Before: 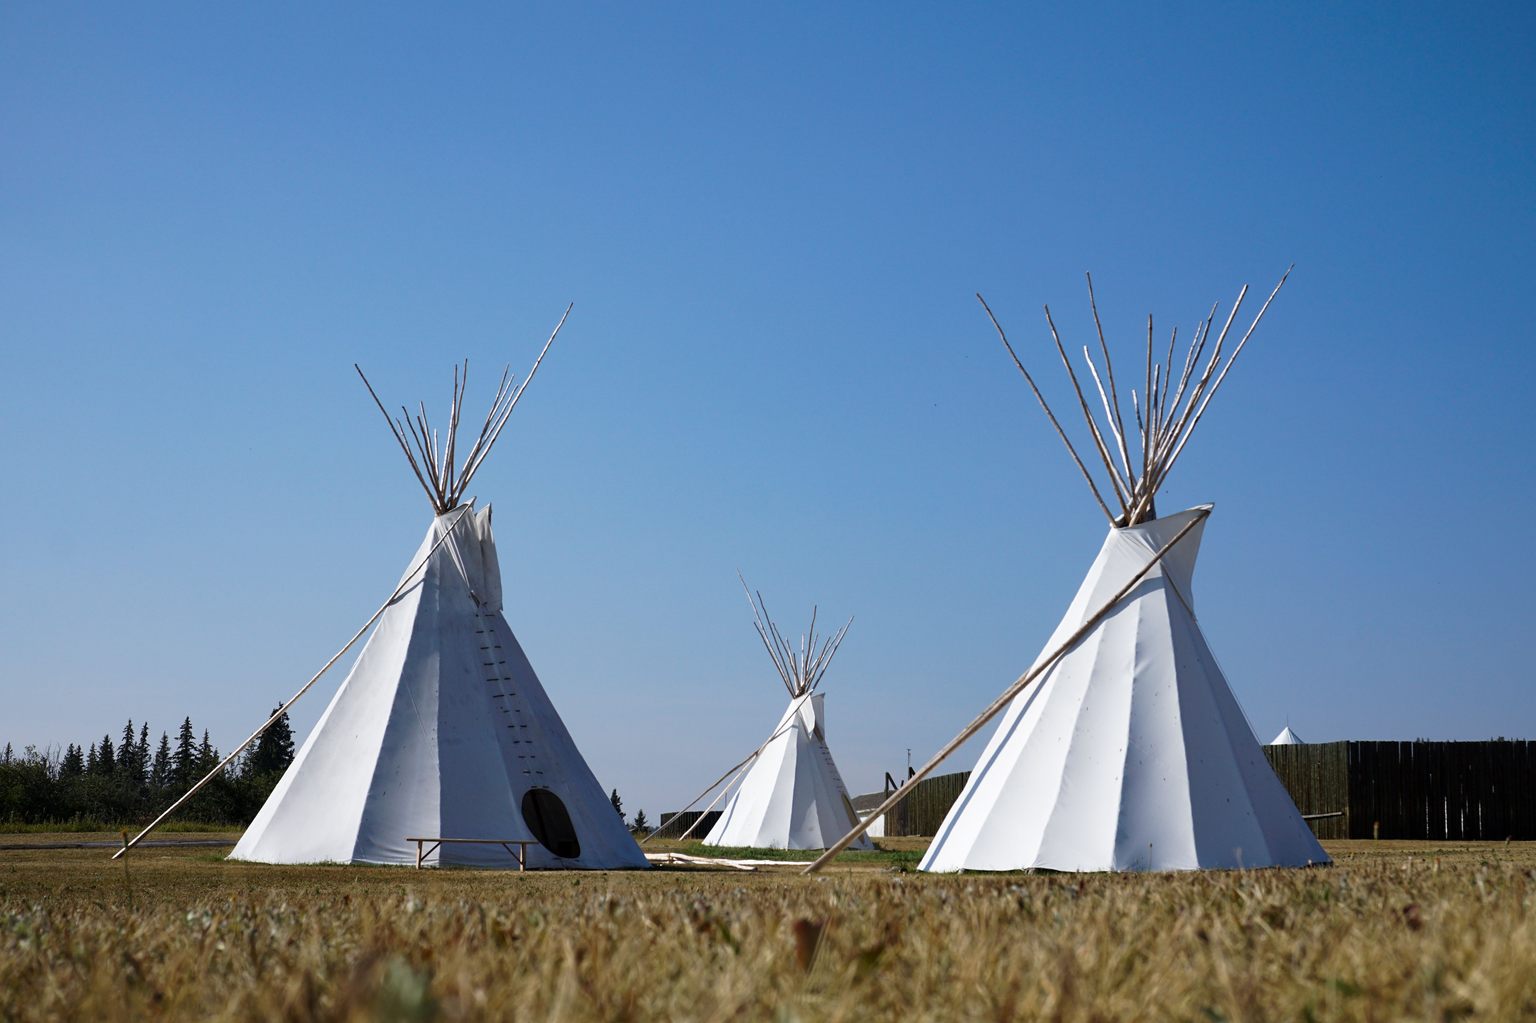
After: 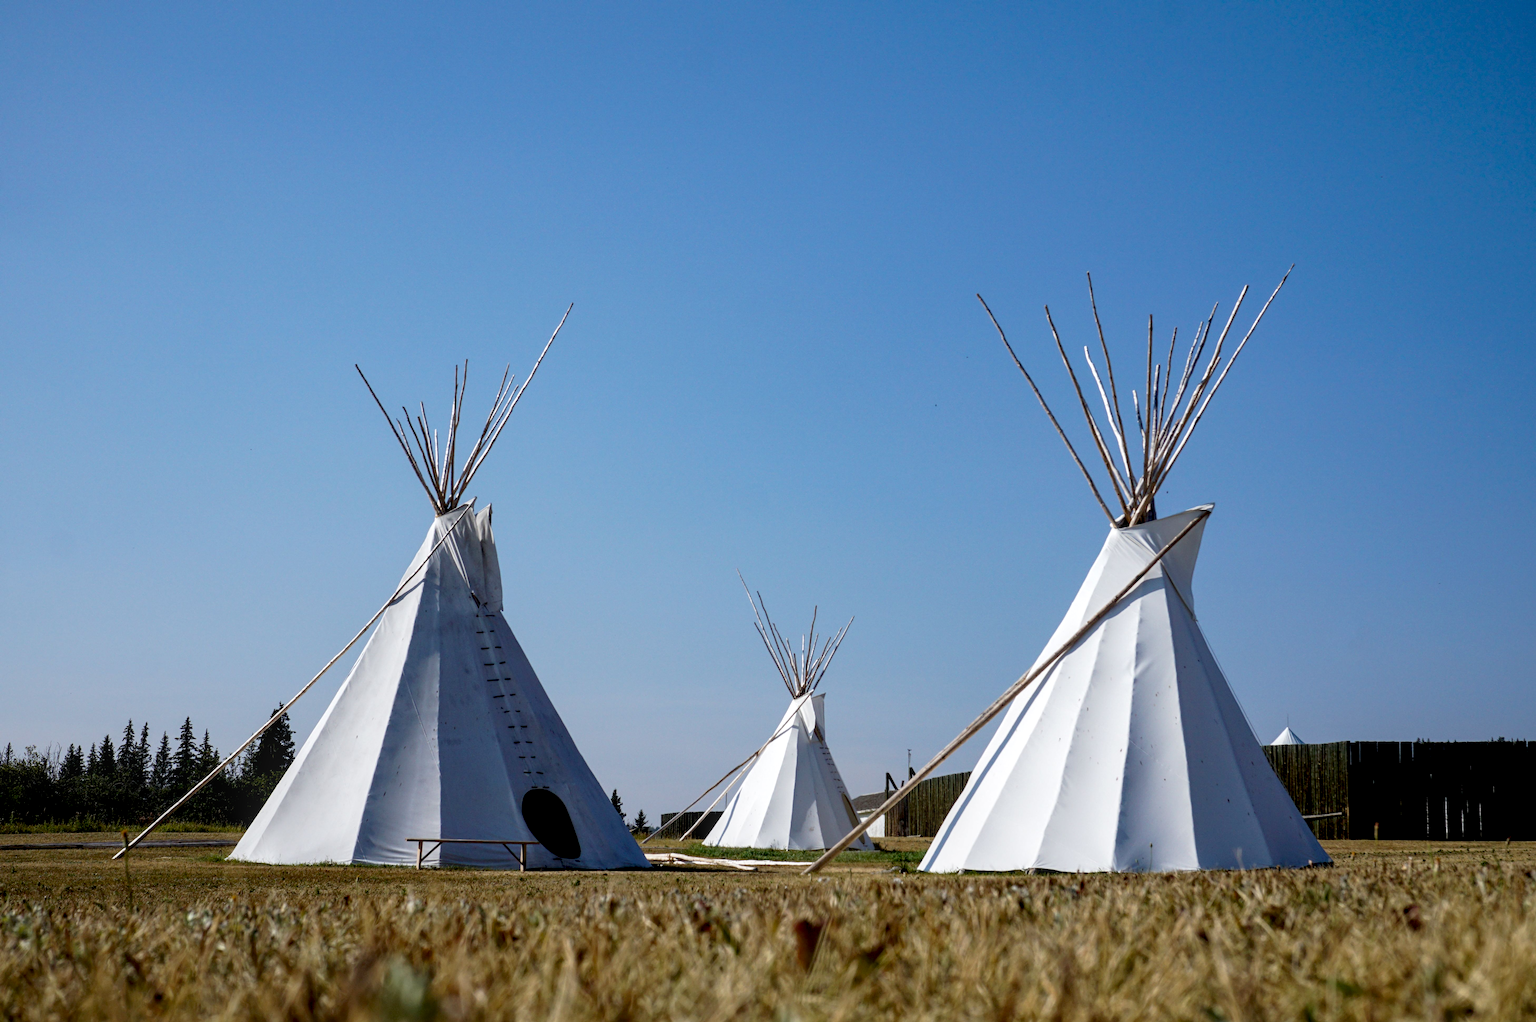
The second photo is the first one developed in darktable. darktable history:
exposure: black level correction 0.011, compensate highlight preservation false
local contrast: on, module defaults
base curve: curves: ch0 [(0, 0) (0.283, 0.295) (1, 1)], preserve colors none
